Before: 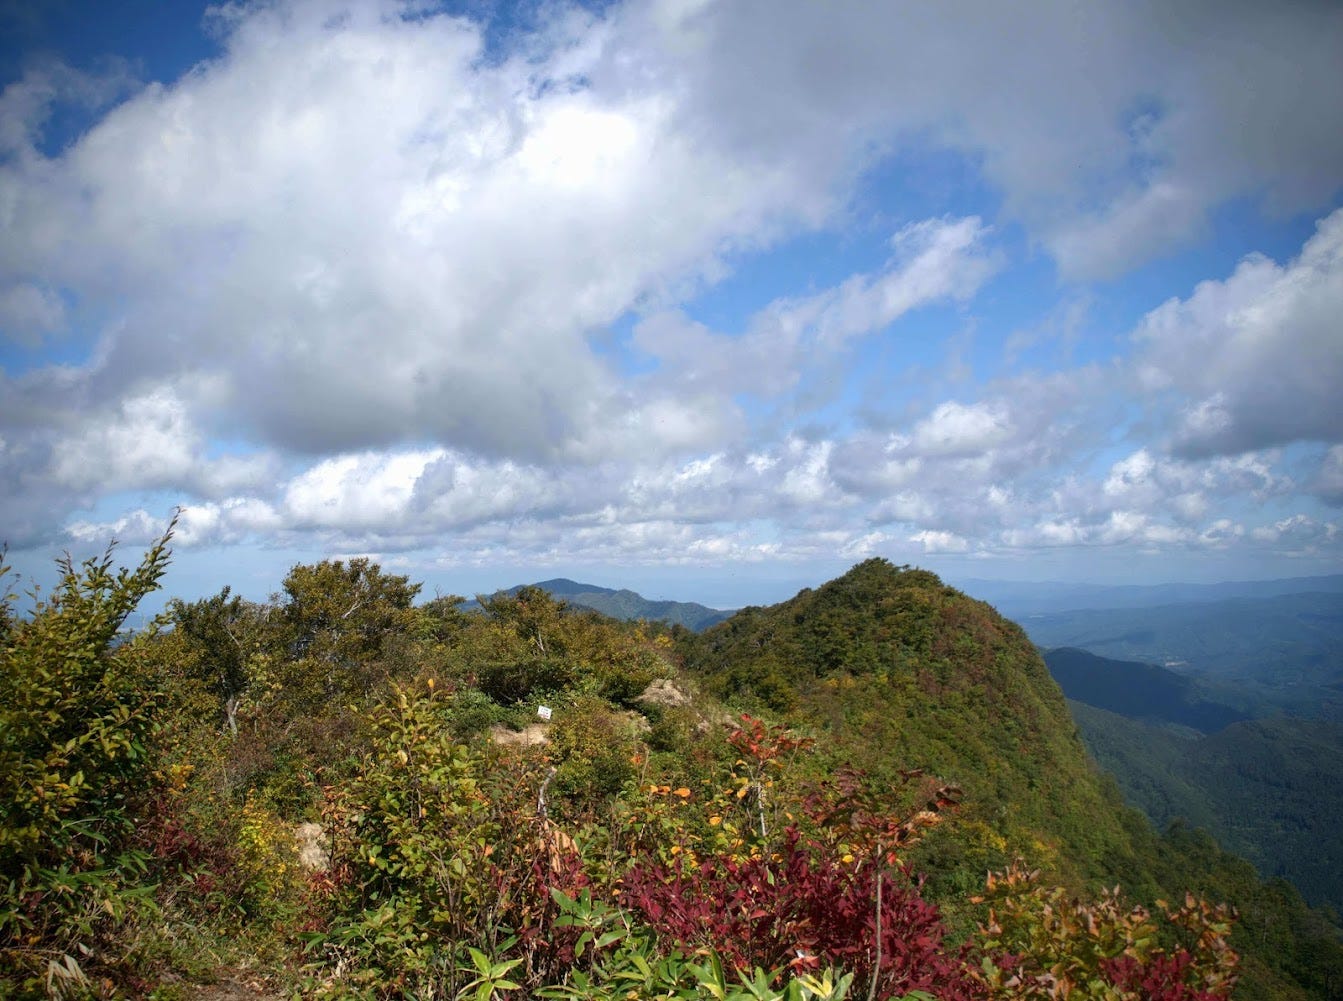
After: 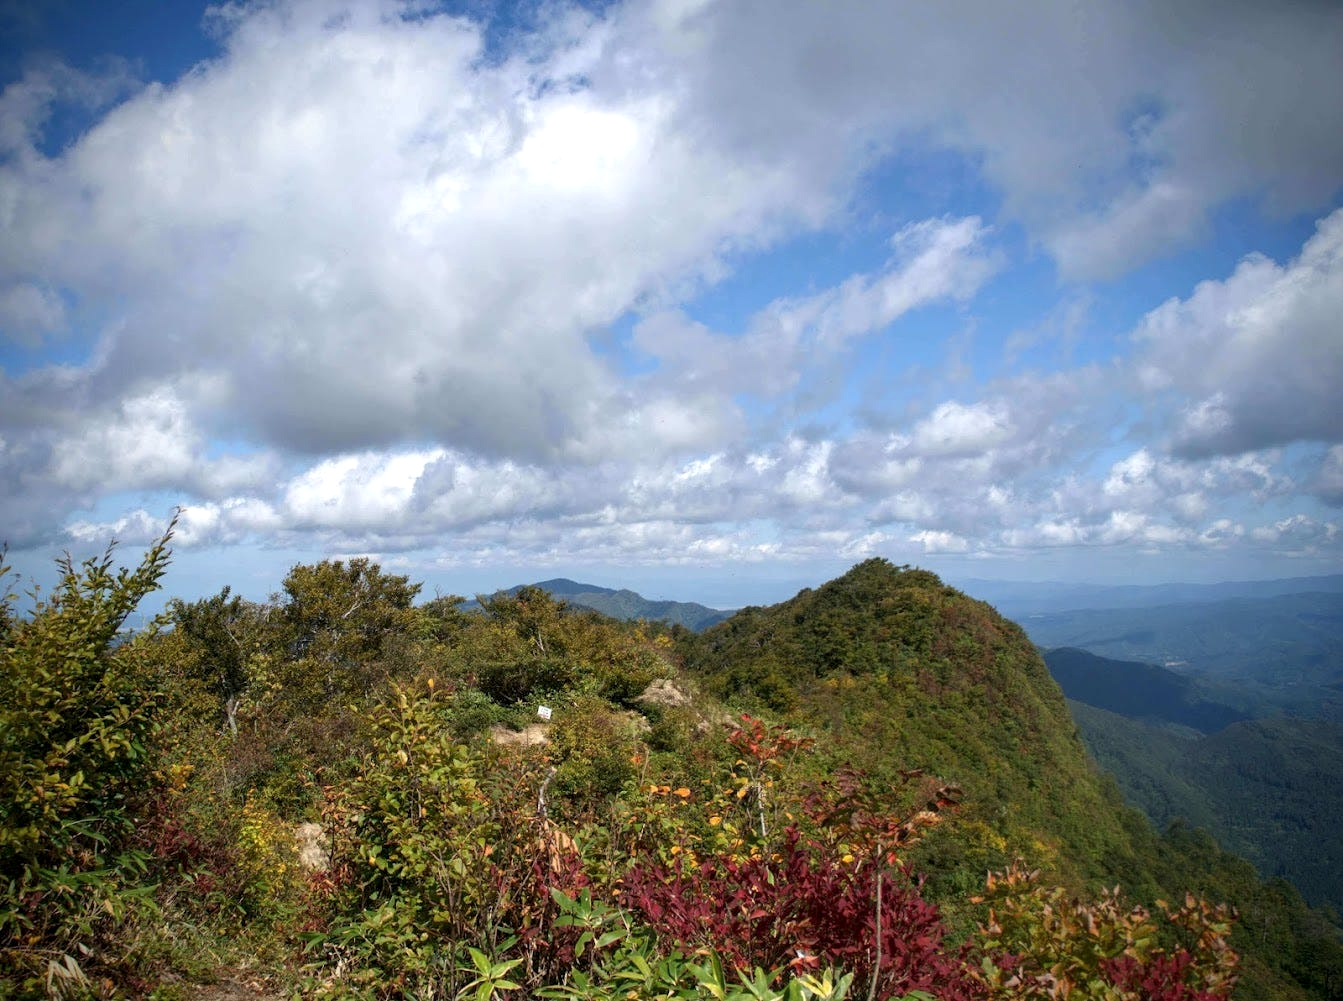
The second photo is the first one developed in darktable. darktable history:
local contrast: highlights 105%, shadows 100%, detail 120%, midtone range 0.2
exposure: compensate highlight preservation false
